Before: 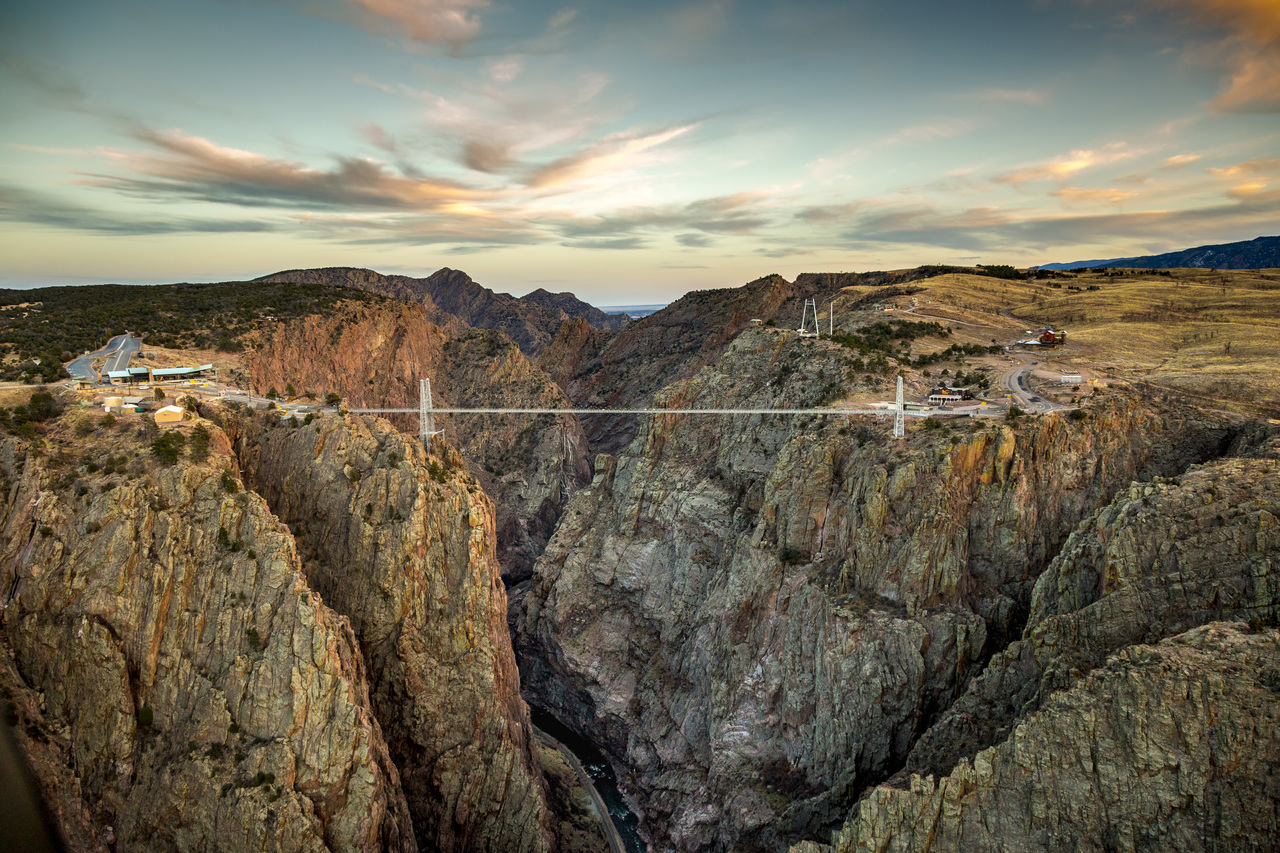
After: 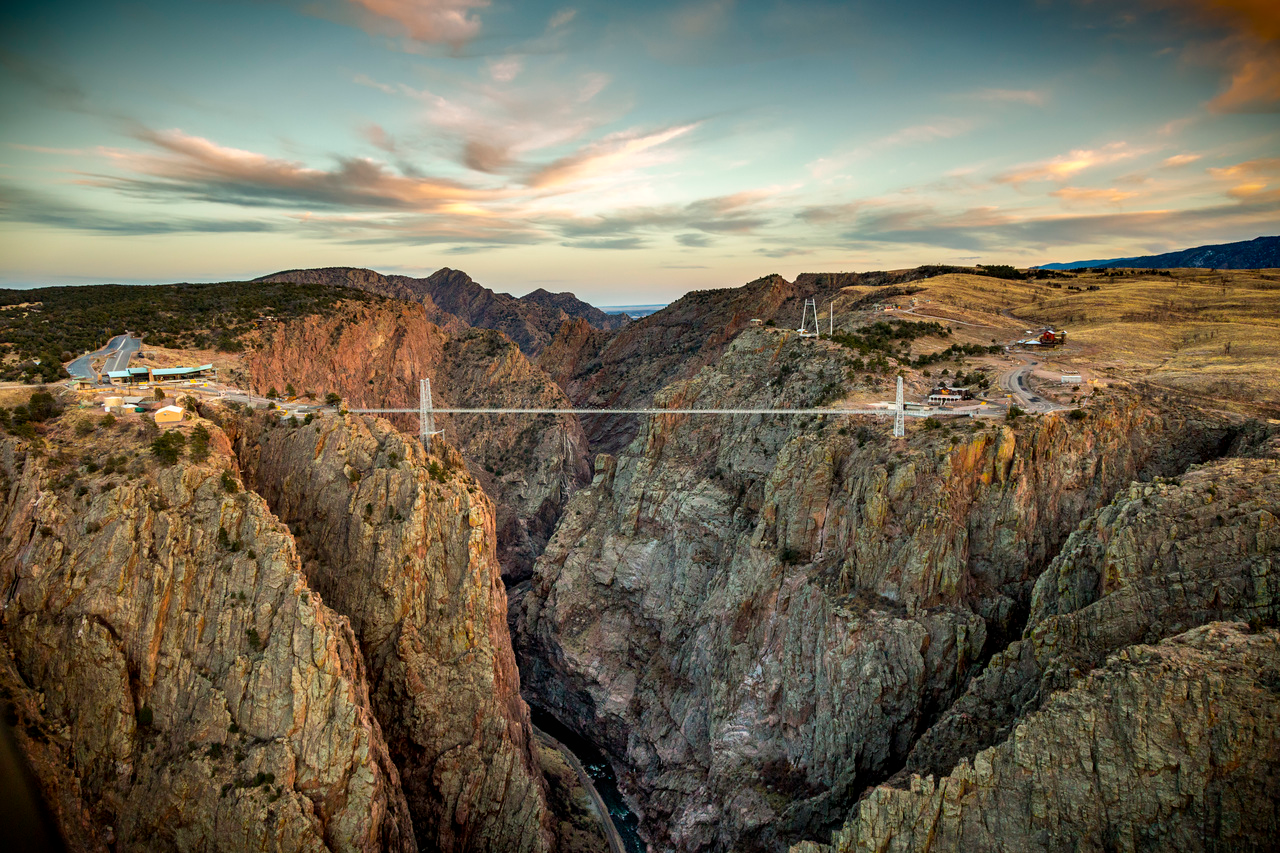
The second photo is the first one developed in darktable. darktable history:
vignetting: fall-off start 100.19%, brightness -0.989, saturation 0.495, width/height ratio 1.325
